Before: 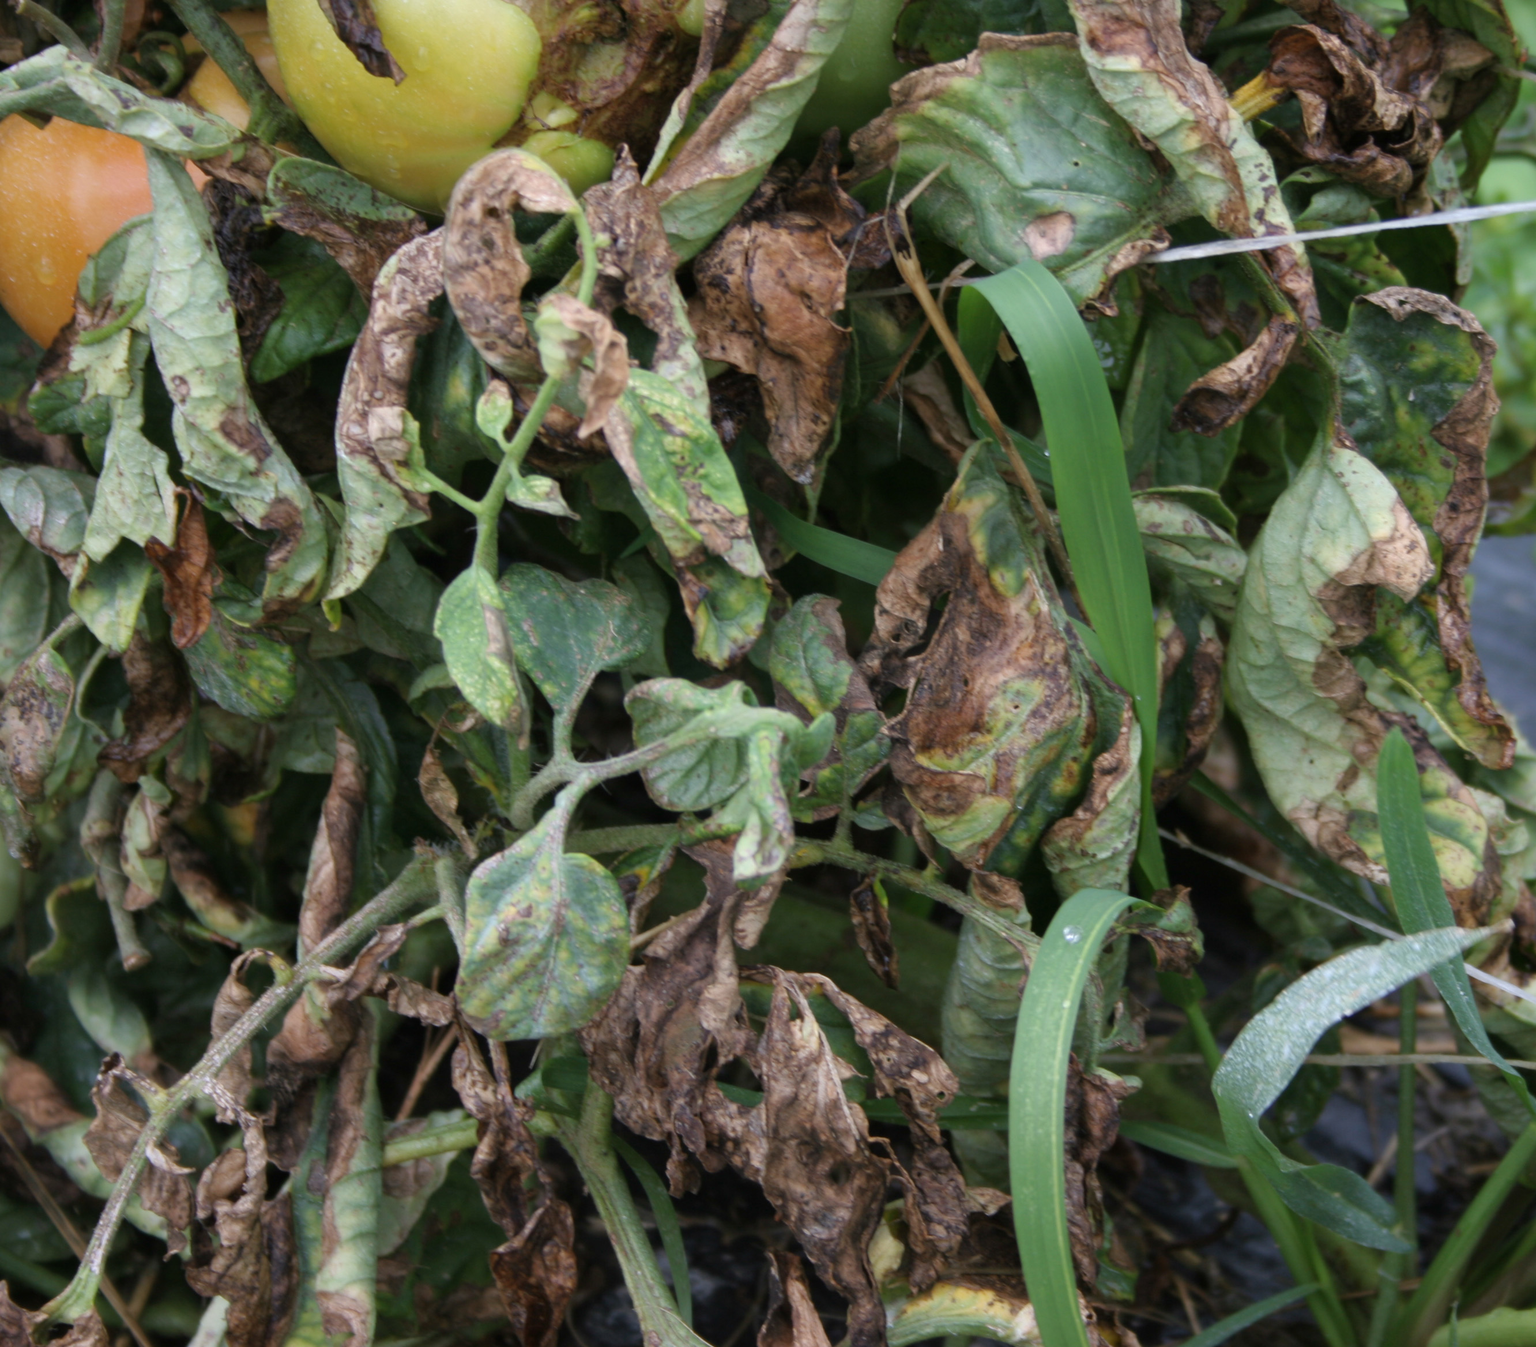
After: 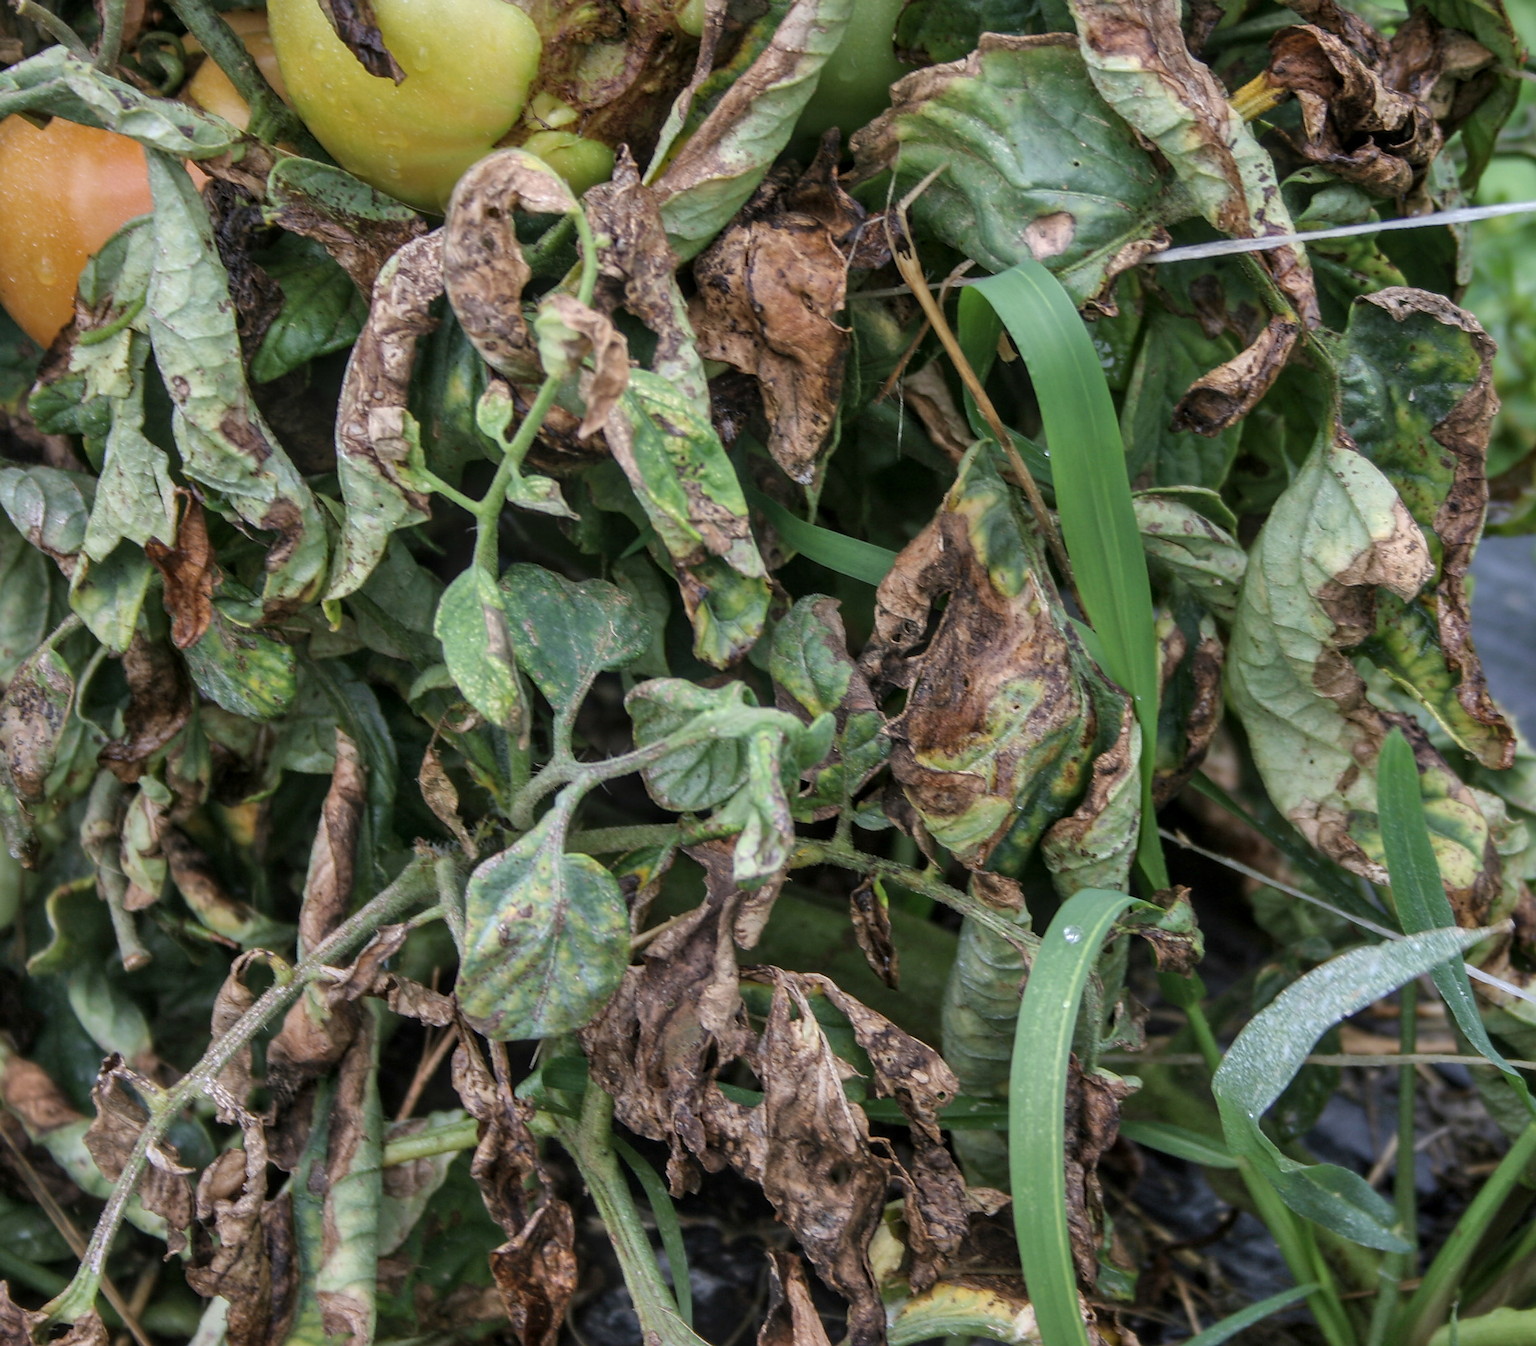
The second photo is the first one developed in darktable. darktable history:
shadows and highlights: soften with gaussian
local contrast: highlights 0%, shadows 0%, detail 133%
sharpen: radius 1.4, amount 1.25, threshold 0.7
